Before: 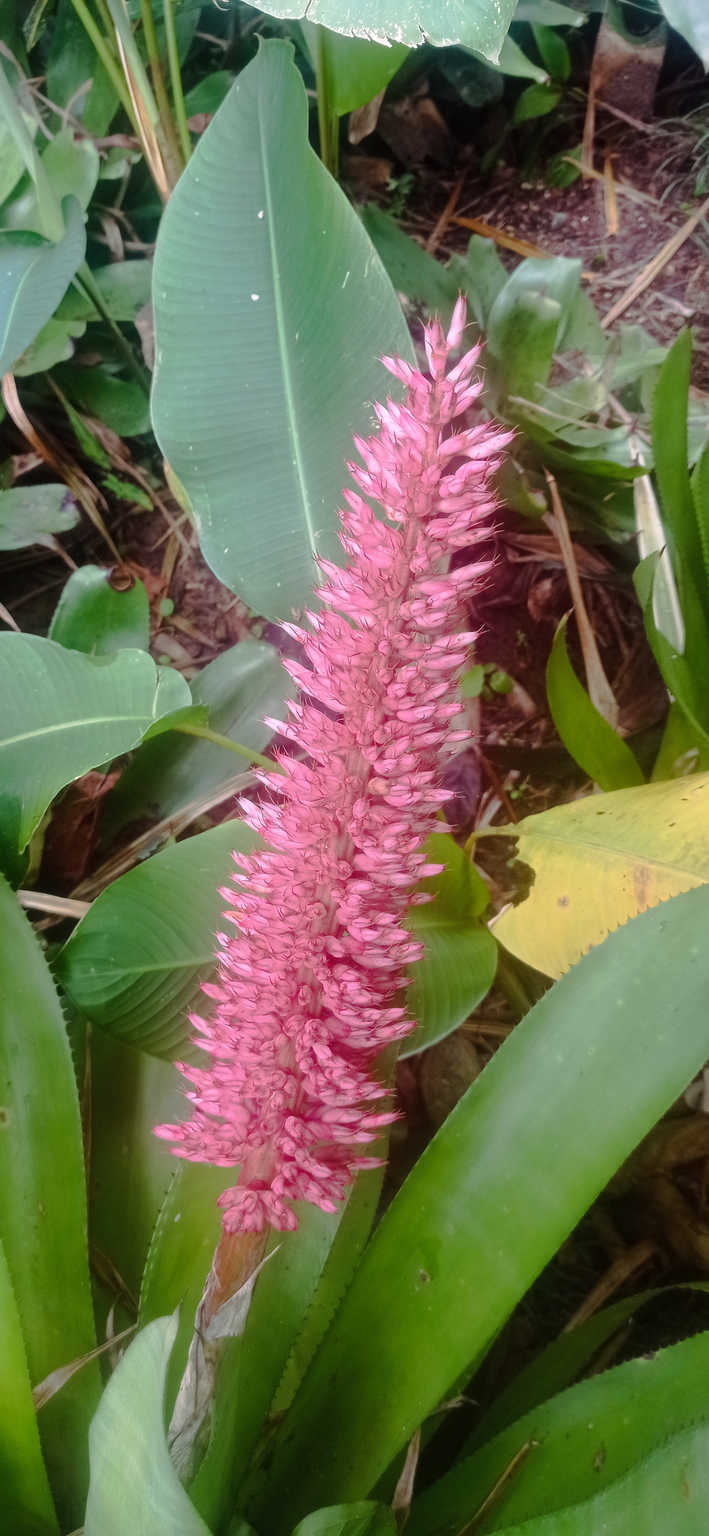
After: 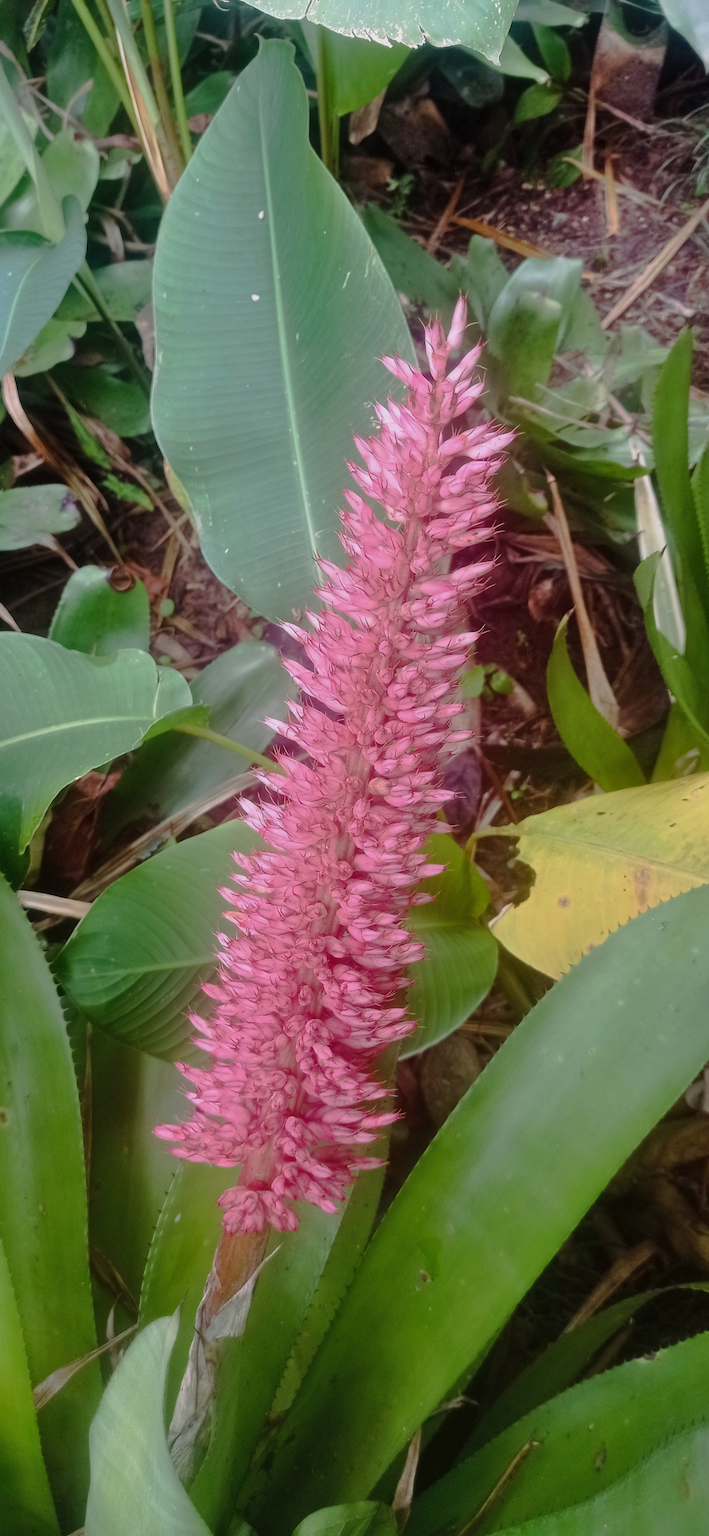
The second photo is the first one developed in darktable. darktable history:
exposure: exposure -0.293 EV, compensate highlight preservation false
shadows and highlights: shadows 37.27, highlights -28.18, soften with gaussian
